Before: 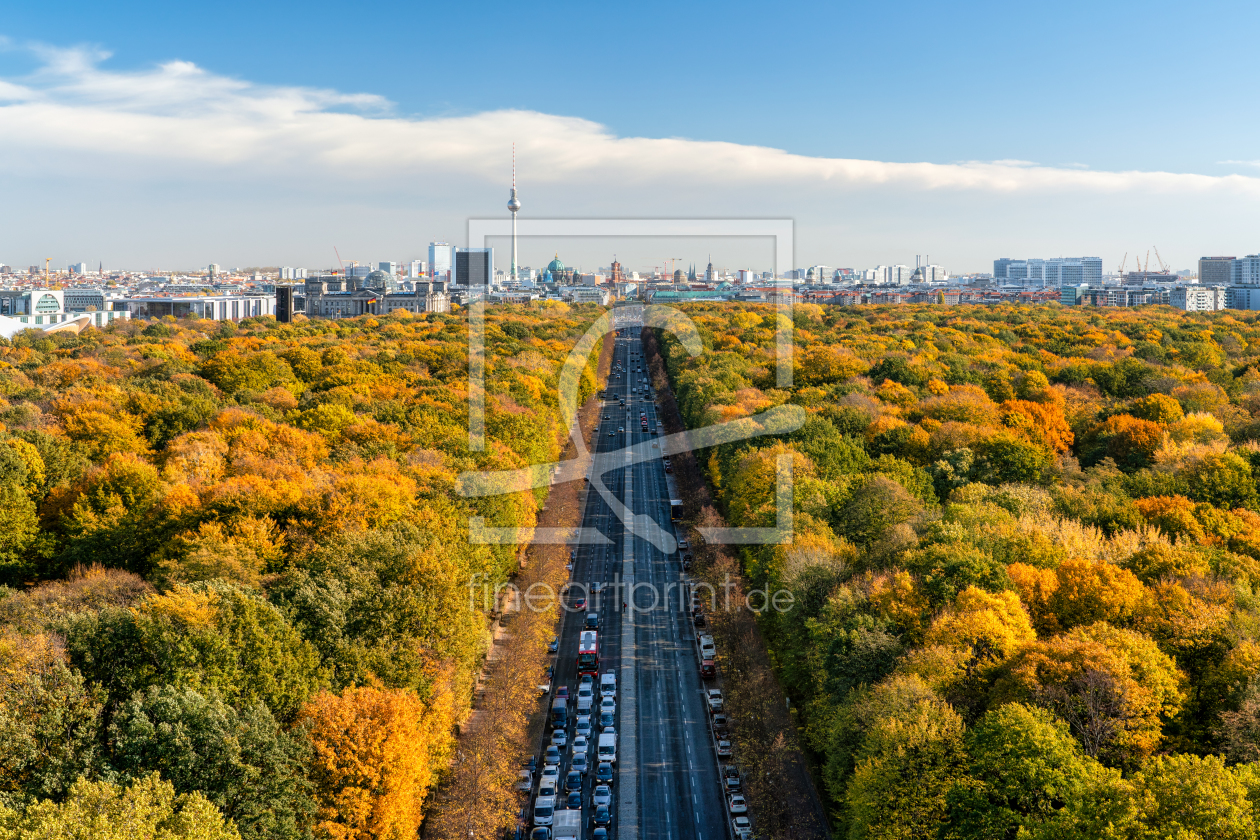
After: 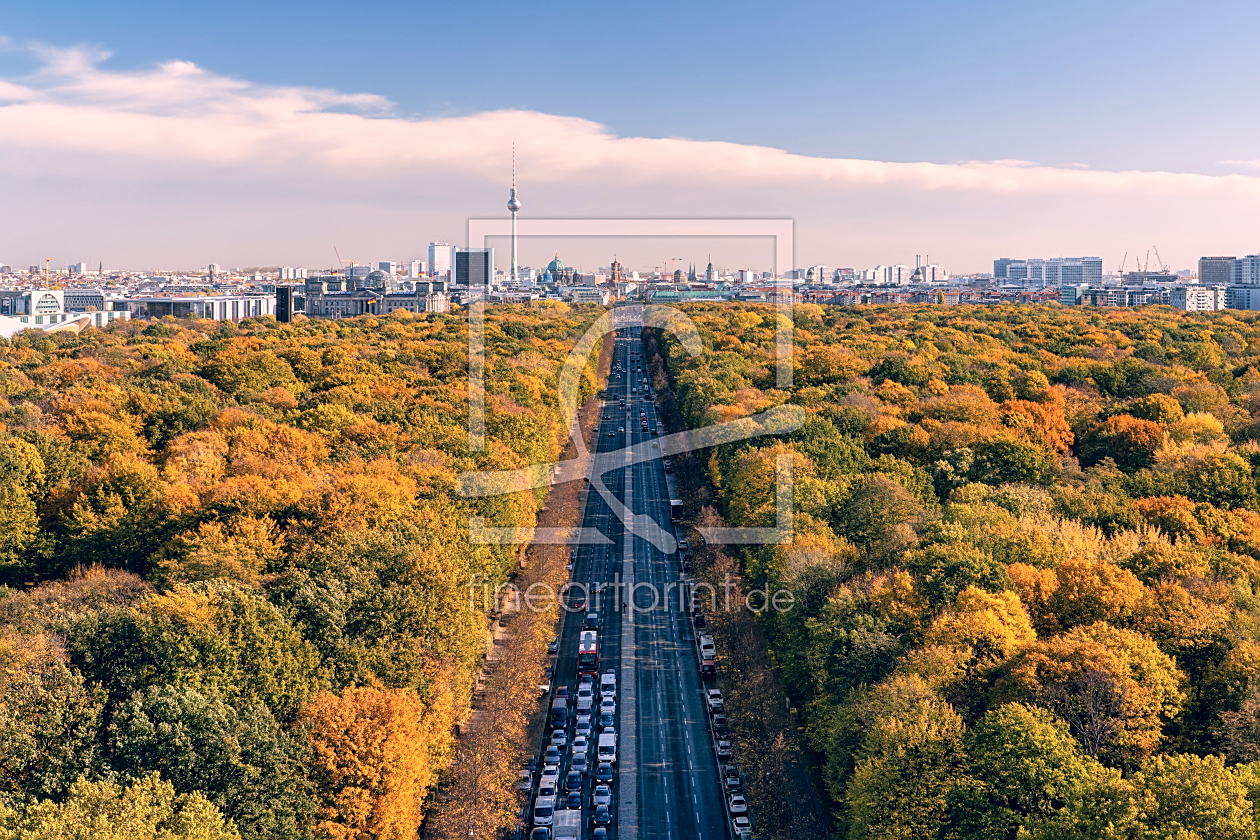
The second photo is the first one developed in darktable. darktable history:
color correction: highlights a* 14.19, highlights b* 6.19, shadows a* -5.84, shadows b* -15.31, saturation 0.866
sharpen: on, module defaults
